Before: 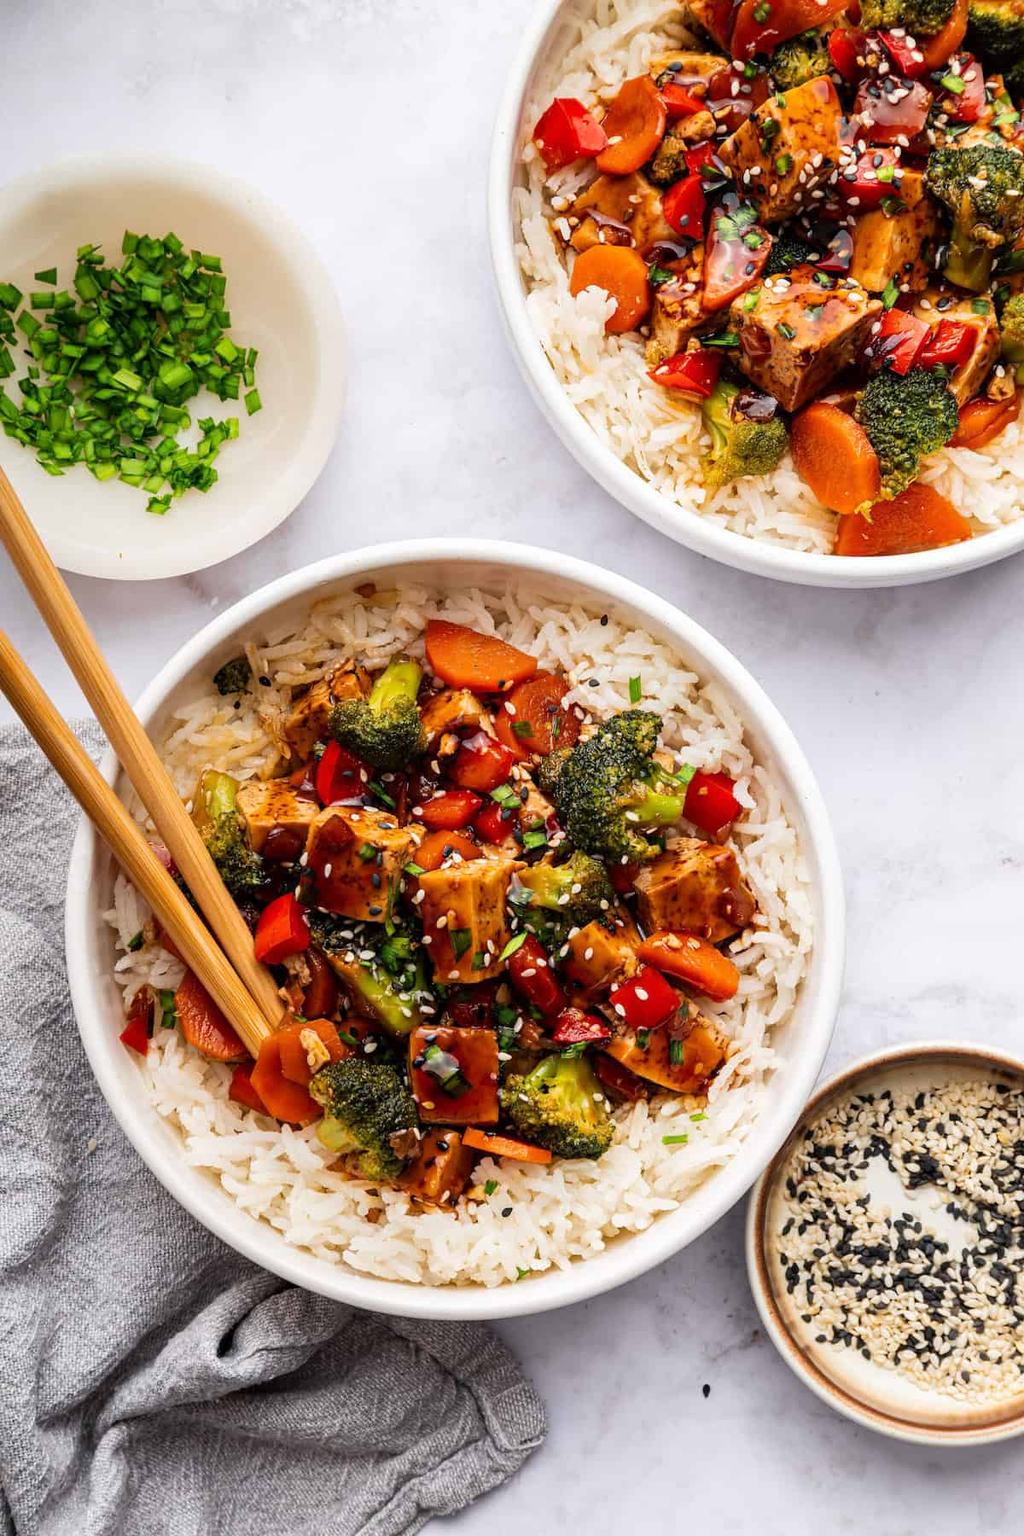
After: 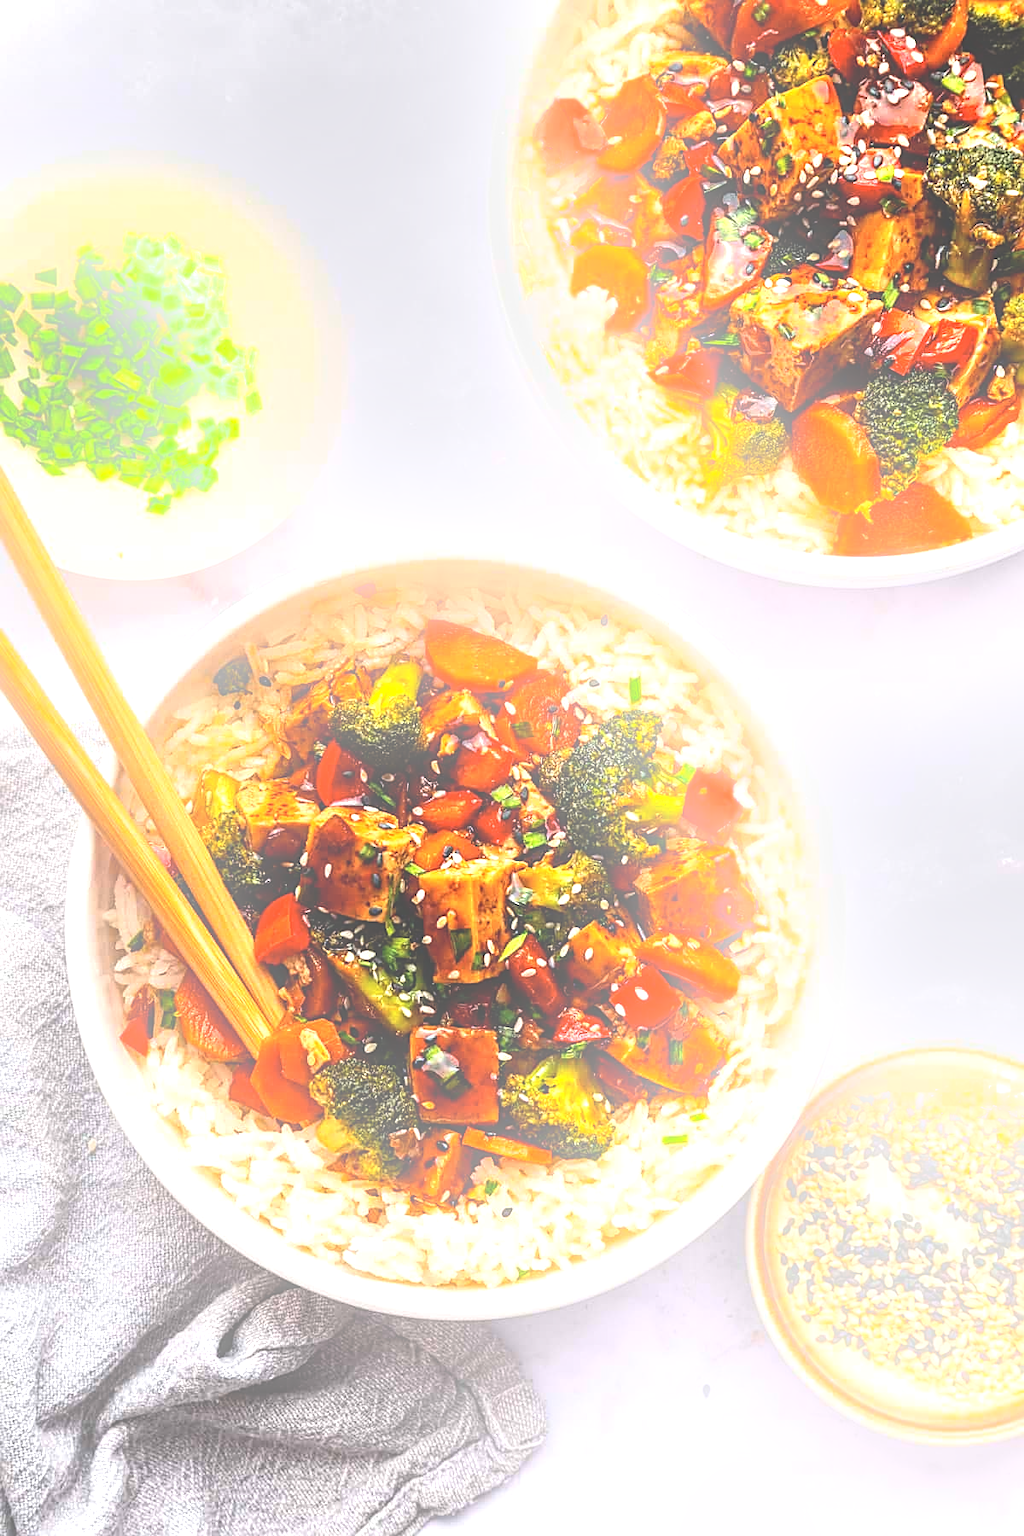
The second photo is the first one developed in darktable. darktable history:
local contrast: detail 130%
bloom: size 38%, threshold 95%, strength 30%
tone equalizer: -8 EV -1.08 EV, -7 EV -1.01 EV, -6 EV -0.867 EV, -5 EV -0.578 EV, -3 EV 0.578 EV, -2 EV 0.867 EV, -1 EV 1.01 EV, +0 EV 1.08 EV, edges refinement/feathering 500, mask exposure compensation -1.57 EV, preserve details no
sharpen: on, module defaults
